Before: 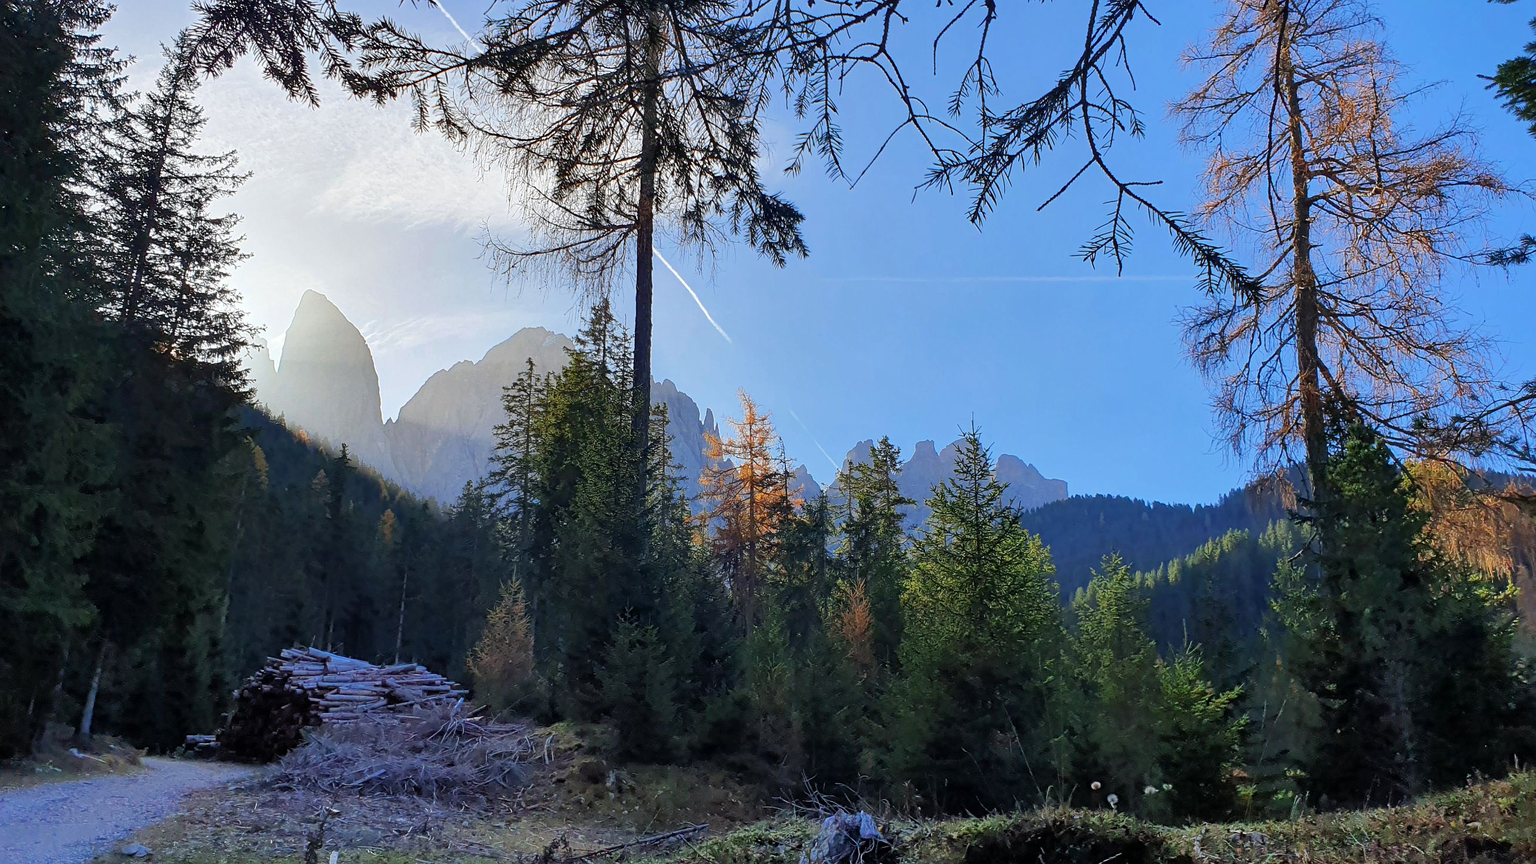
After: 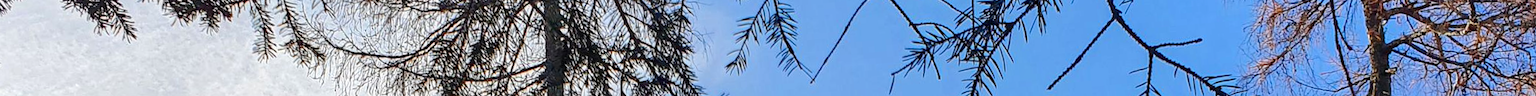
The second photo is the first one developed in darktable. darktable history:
color balance rgb: perceptual saturation grading › global saturation 10%
crop and rotate: left 9.644%, top 9.491%, right 6.021%, bottom 80.509%
rotate and perspective: rotation -5°, crop left 0.05, crop right 0.952, crop top 0.11, crop bottom 0.89
local contrast: on, module defaults
